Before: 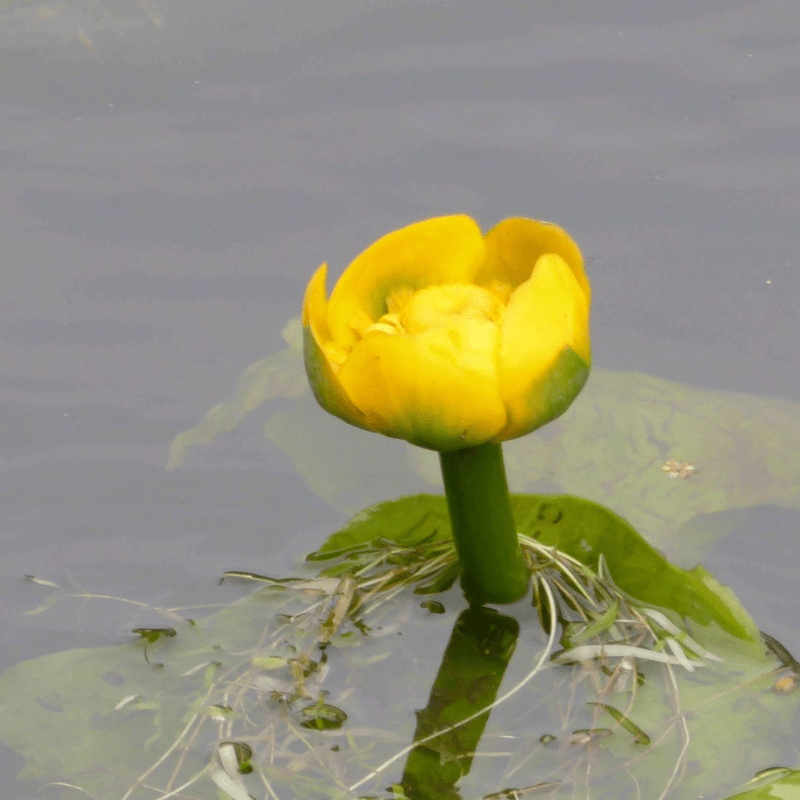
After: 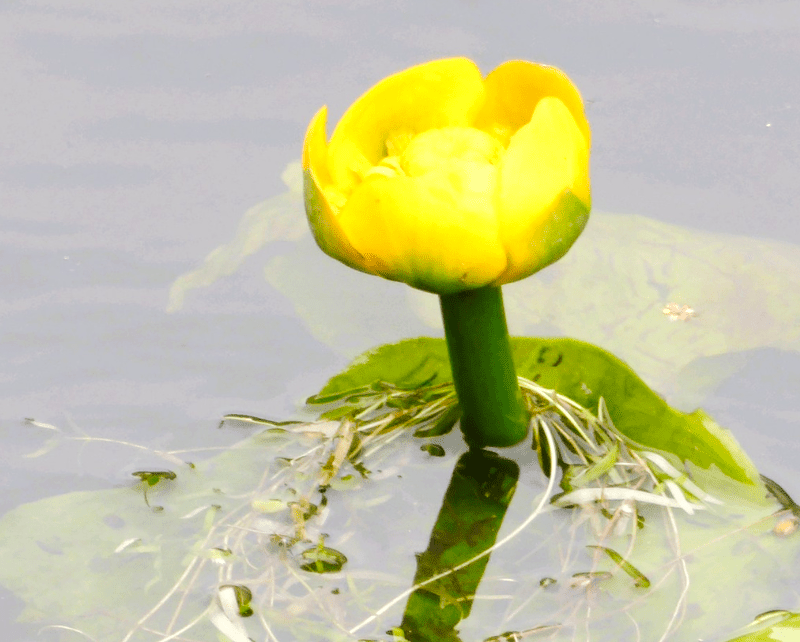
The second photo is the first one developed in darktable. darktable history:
exposure: black level correction 0, exposure 0.701 EV, compensate highlight preservation false
crop and rotate: top 19.702%
tone curve: curves: ch0 [(0, 0) (0.126, 0.061) (0.338, 0.285) (0.494, 0.518) (0.703, 0.762) (1, 1)]; ch1 [(0, 0) (0.364, 0.322) (0.443, 0.441) (0.5, 0.501) (0.55, 0.578) (1, 1)]; ch2 [(0, 0) (0.44, 0.424) (0.501, 0.499) (0.557, 0.564) (0.613, 0.682) (0.707, 0.746) (1, 1)], preserve colors none
